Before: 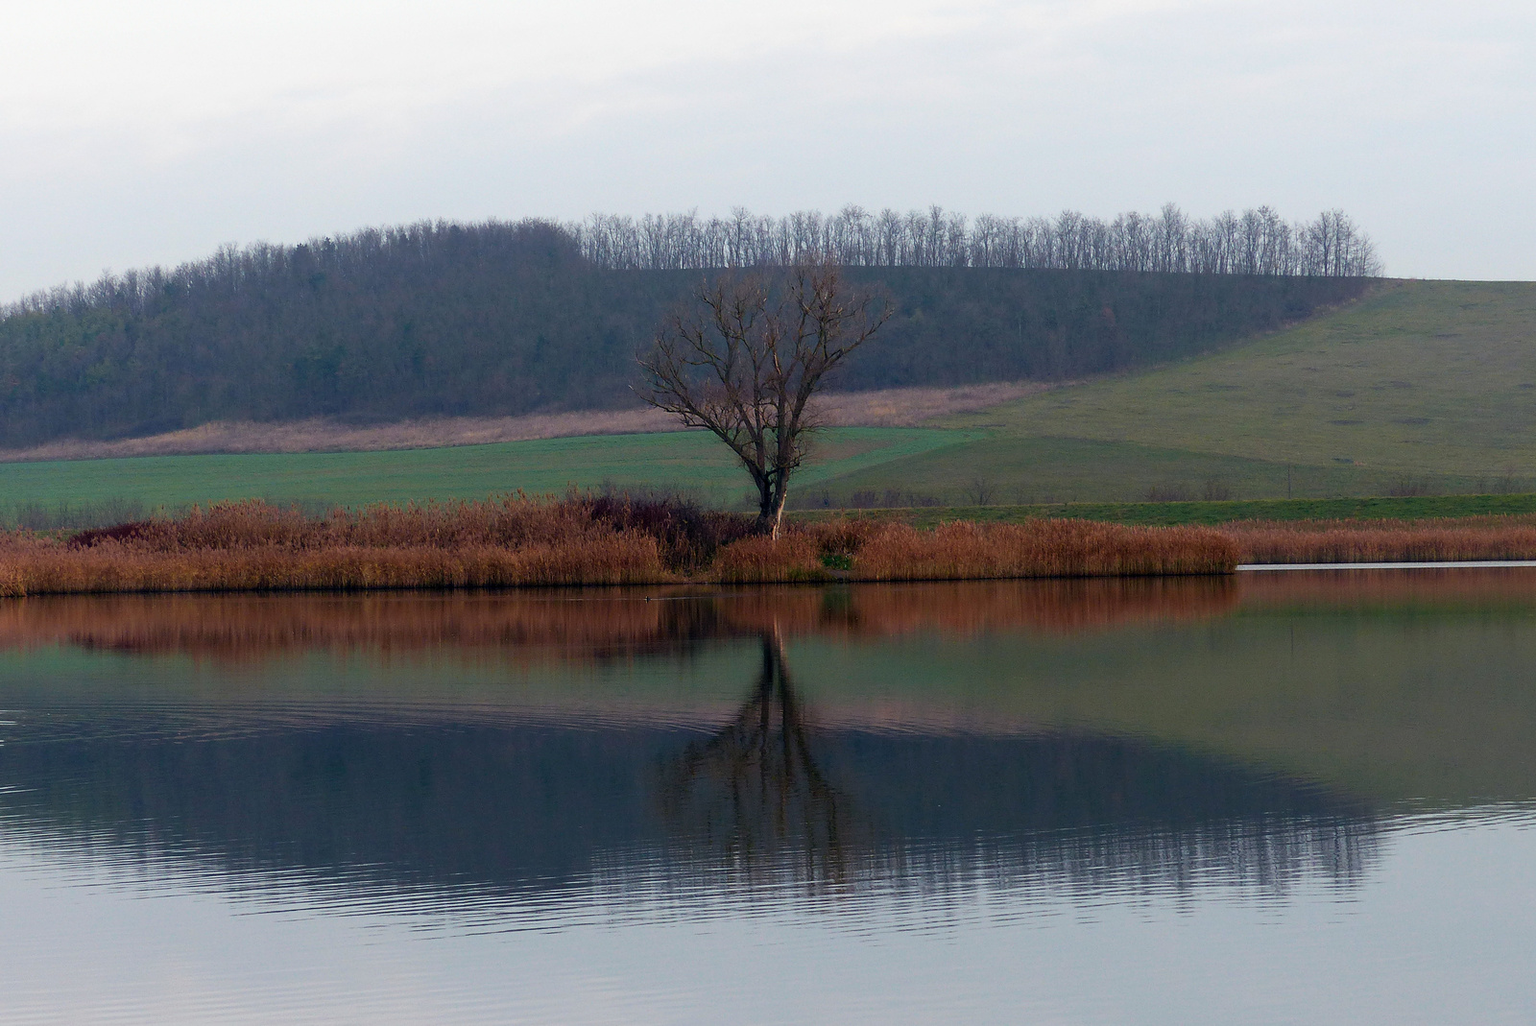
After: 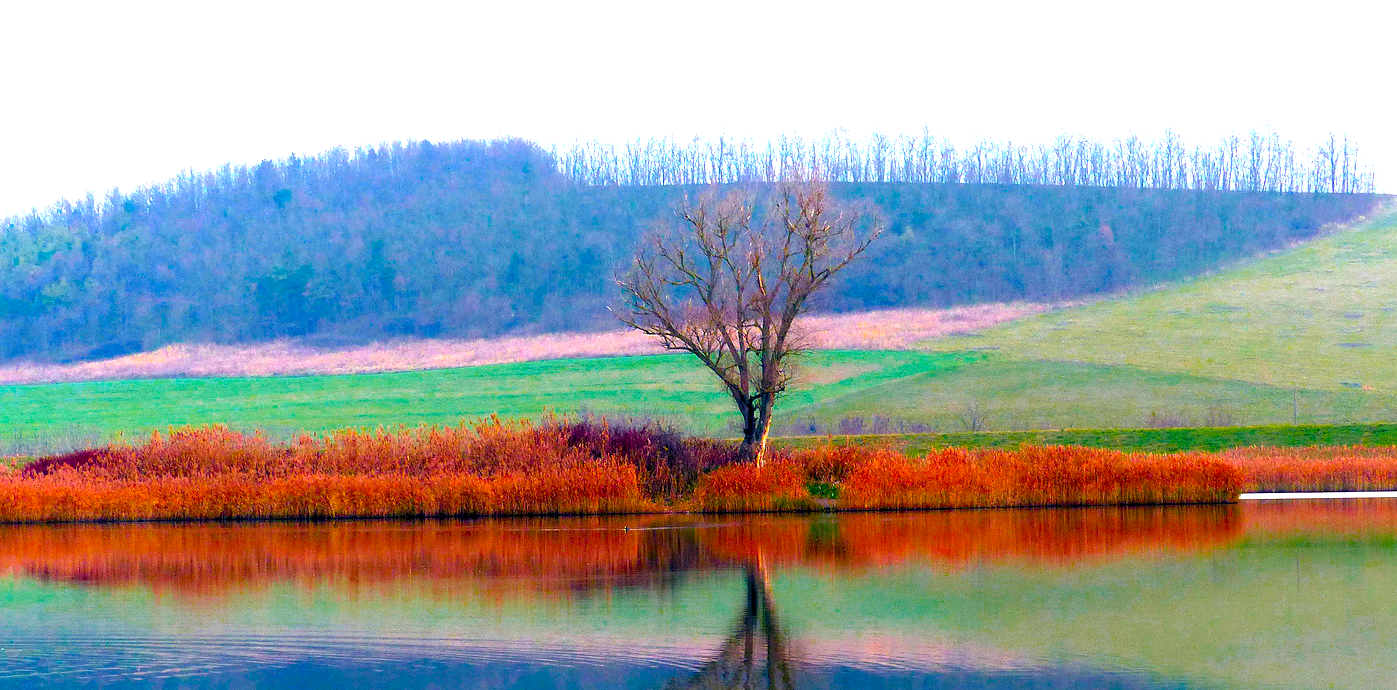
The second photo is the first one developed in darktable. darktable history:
crop: left 3.015%, top 8.969%, right 9.647%, bottom 26.457%
color balance rgb: perceptual saturation grading › global saturation 36%, perceptual brilliance grading › global brilliance 10%, global vibrance 20%
contrast brightness saturation: contrast 0.07
exposure: black level correction 0.001, exposure 2 EV, compensate highlight preservation false
color zones: curves: ch0 [(0, 0.425) (0.143, 0.422) (0.286, 0.42) (0.429, 0.419) (0.571, 0.419) (0.714, 0.42) (0.857, 0.422) (1, 0.425)]; ch1 [(0, 0.666) (0.143, 0.669) (0.286, 0.671) (0.429, 0.67) (0.571, 0.67) (0.714, 0.67) (0.857, 0.67) (1, 0.666)]
